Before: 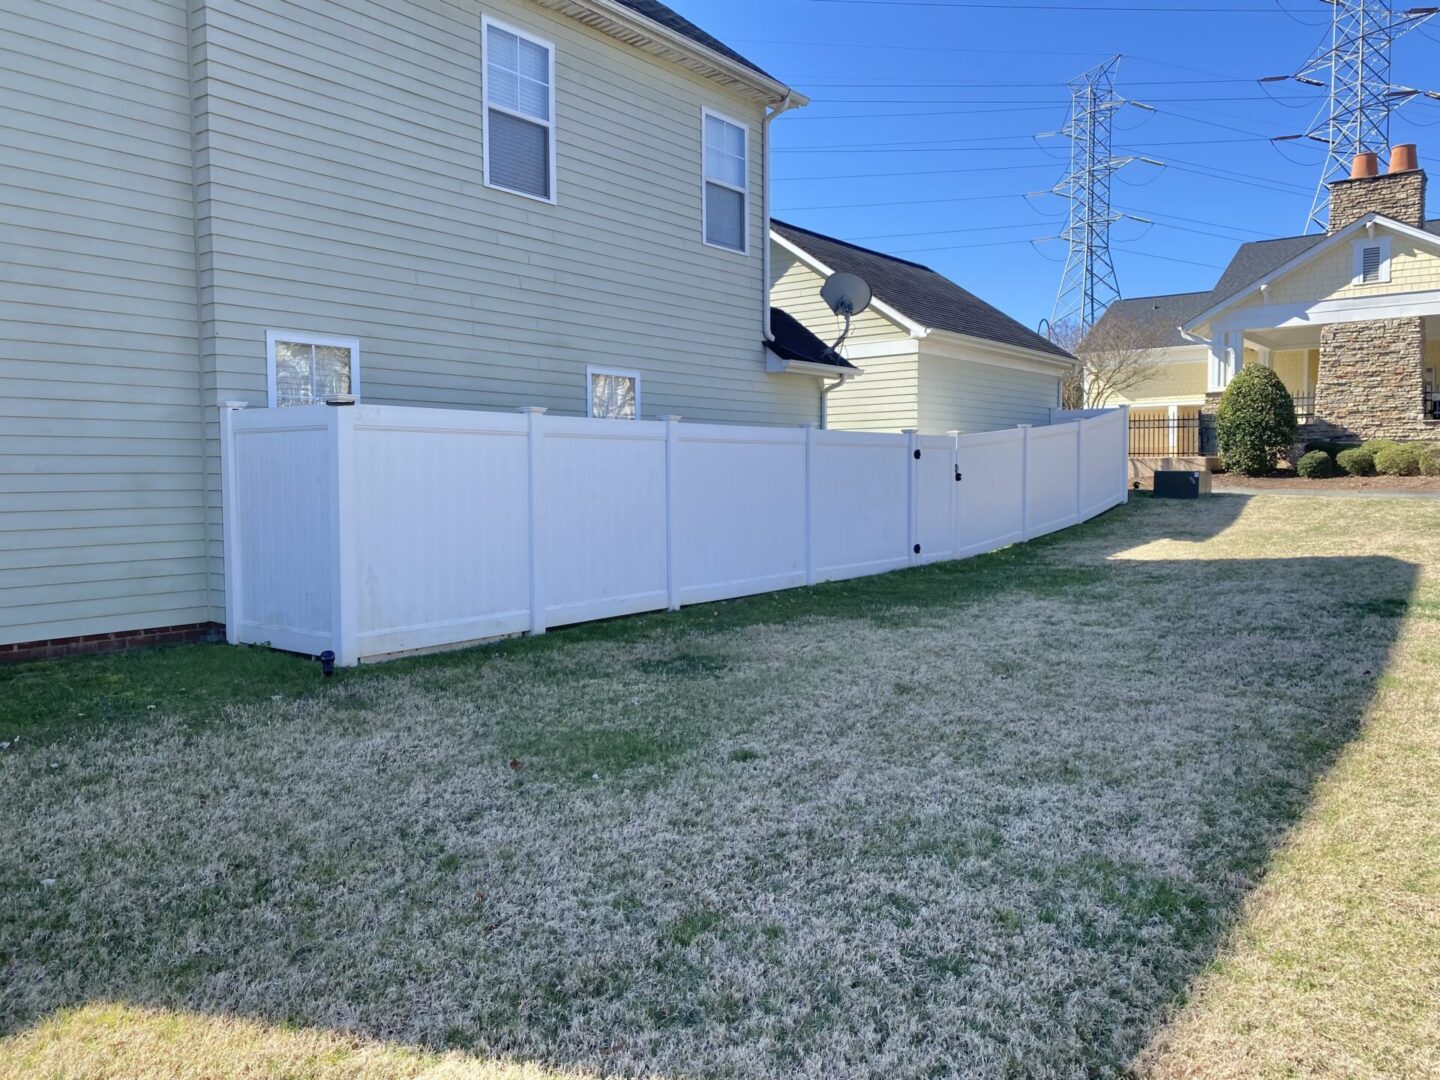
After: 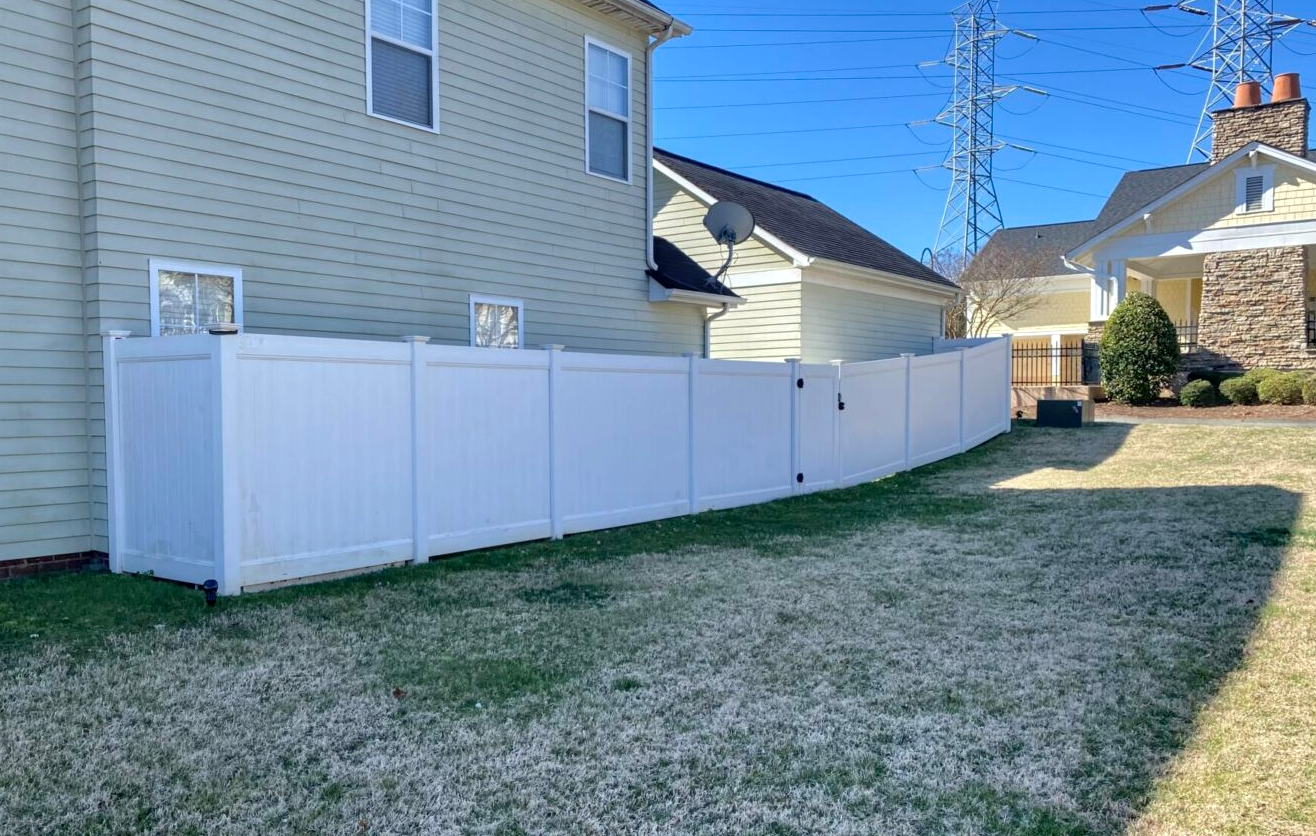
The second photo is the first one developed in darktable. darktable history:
crop: left 8.155%, top 6.611%, bottom 15.385%
local contrast: detail 130%
